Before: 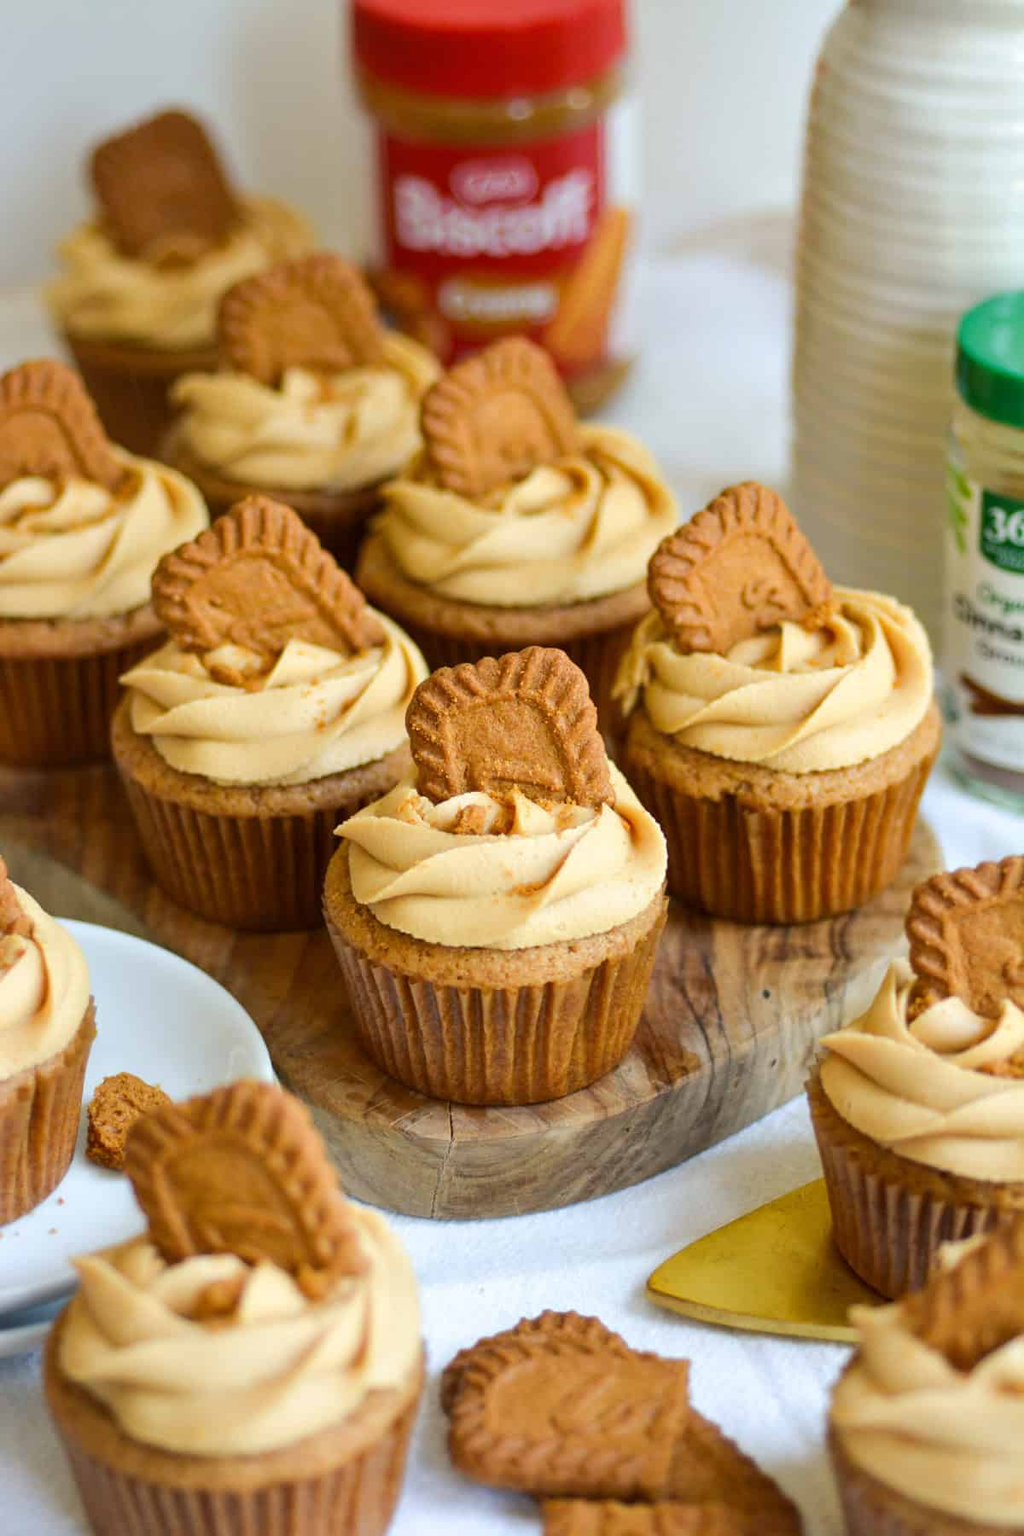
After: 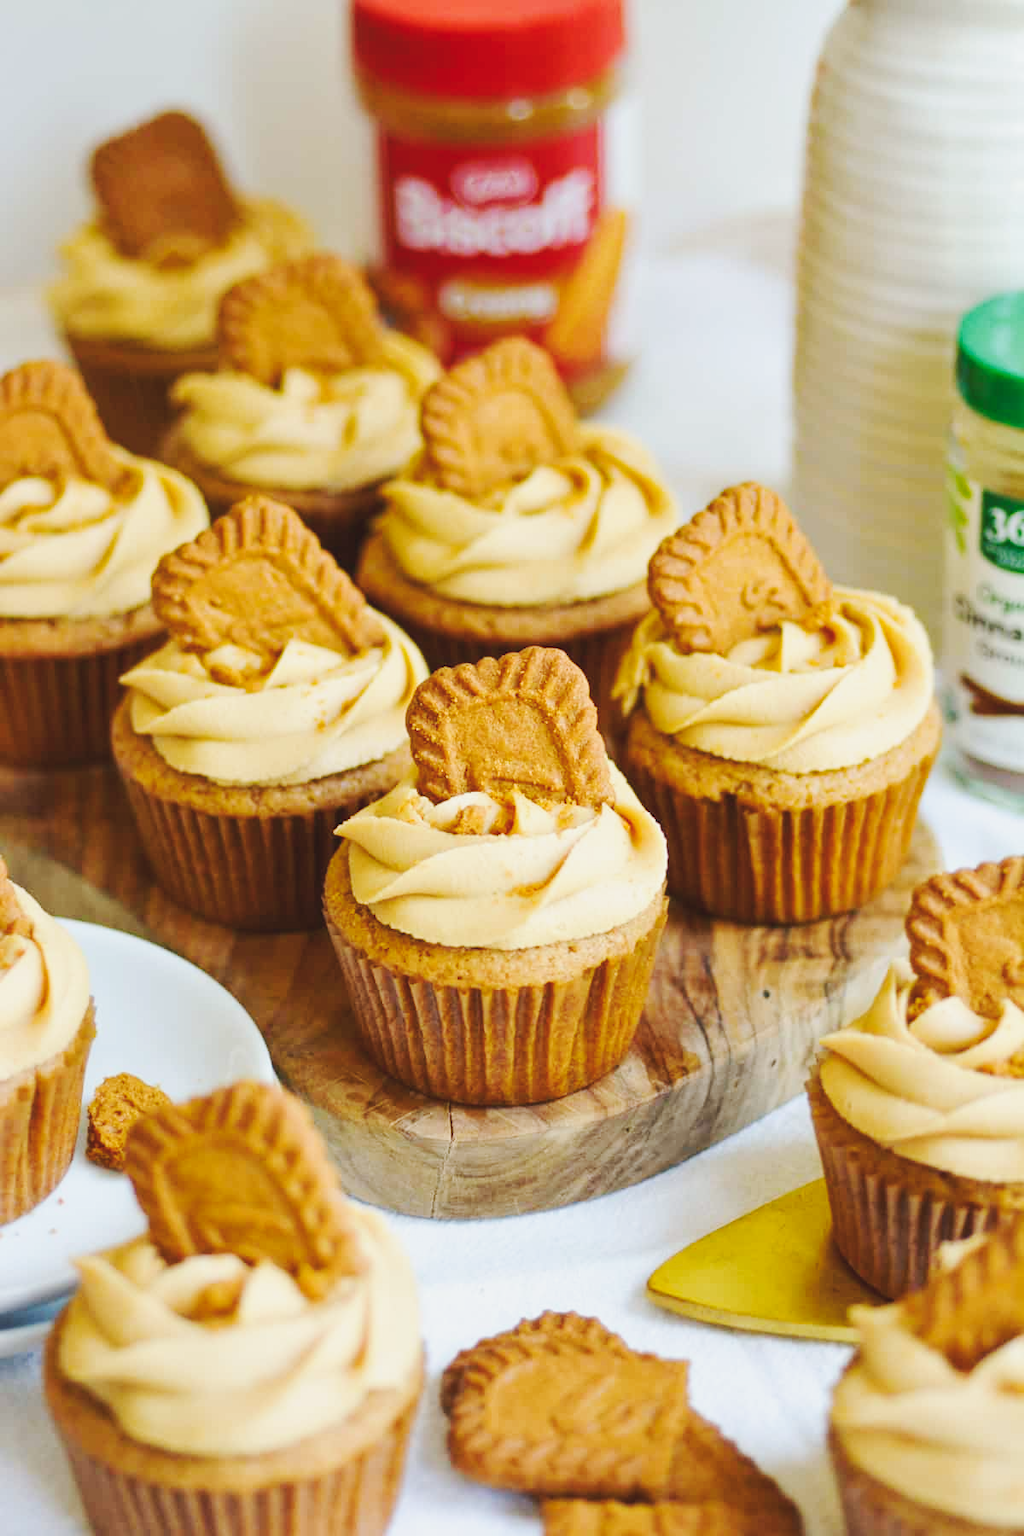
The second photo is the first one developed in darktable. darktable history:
color balance rgb: highlights gain › luminance 17.224%, linear chroma grading › mid-tones 7.355%, perceptual saturation grading › global saturation 0.306%, global vibrance 20%
exposure: black level correction 0, exposure -0.686 EV, compensate highlight preservation false
base curve: curves: ch0 [(0, 0.007) (0.028, 0.063) (0.121, 0.311) (0.46, 0.743) (0.859, 0.957) (1, 1)], preserve colors none
